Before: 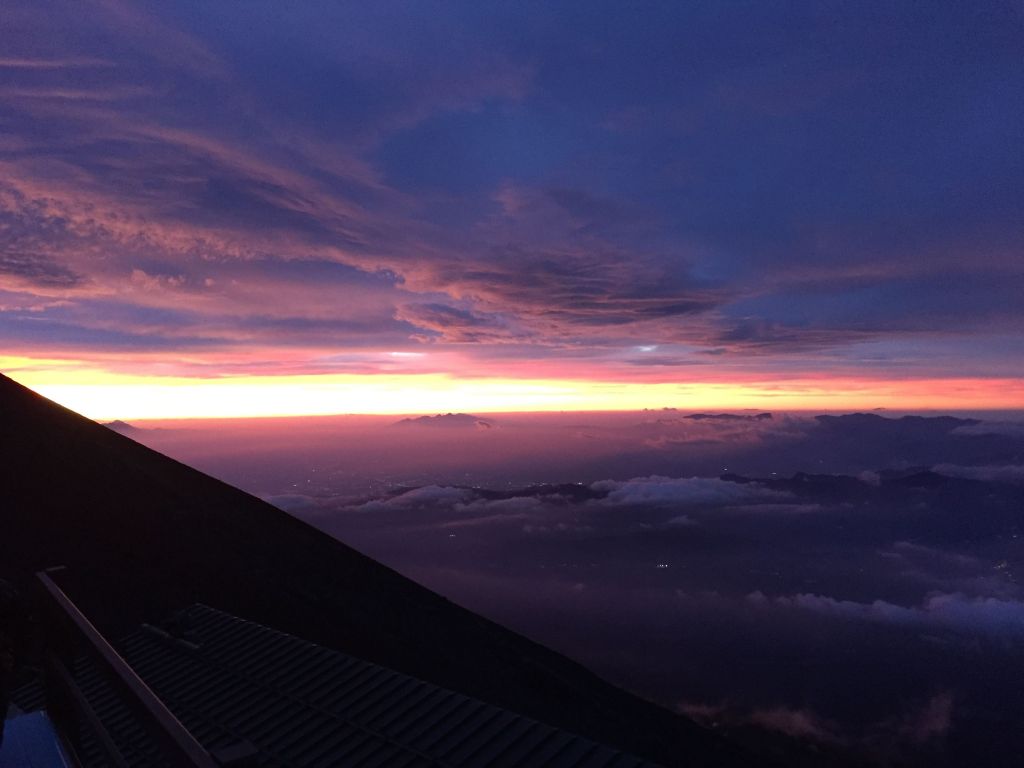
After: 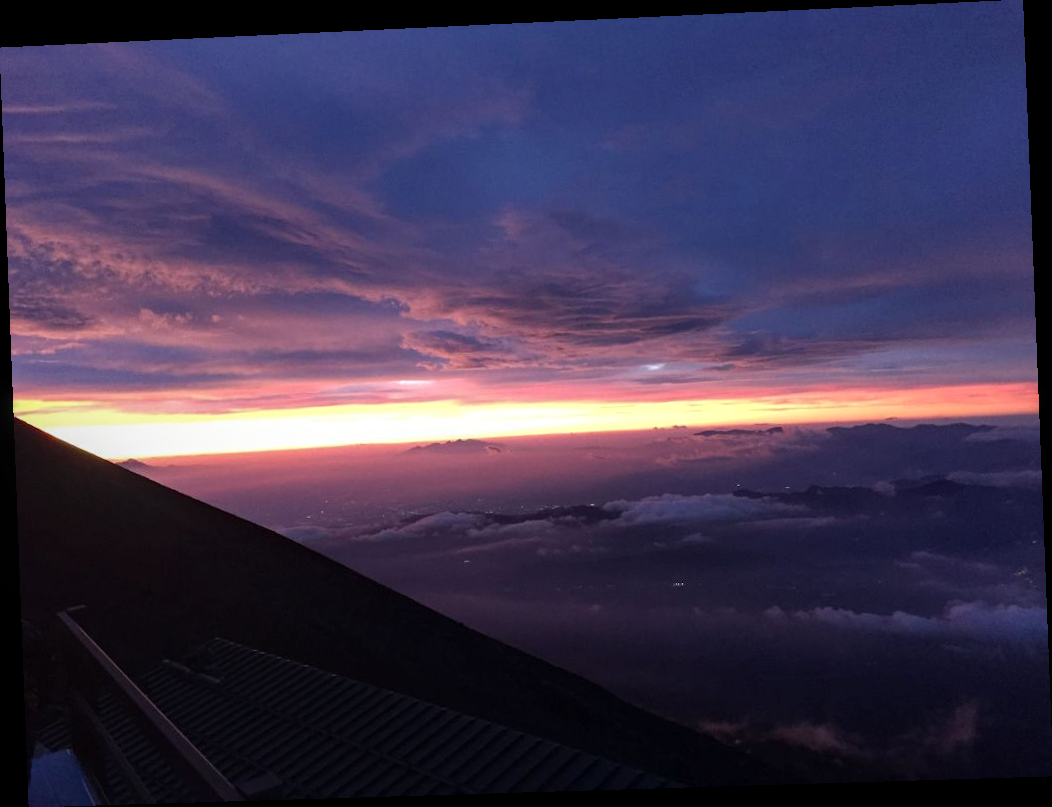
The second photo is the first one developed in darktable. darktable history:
local contrast: on, module defaults
rotate and perspective: rotation -2.22°, lens shift (horizontal) -0.022, automatic cropping off
